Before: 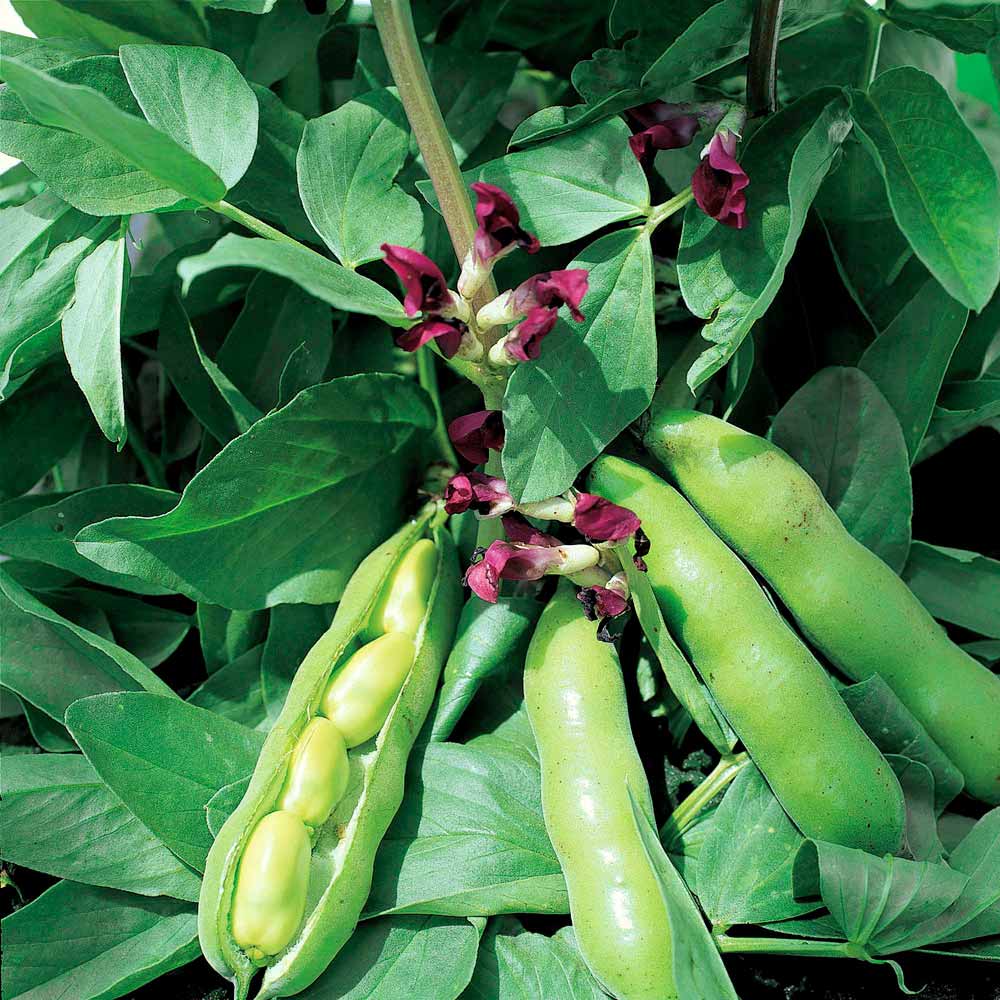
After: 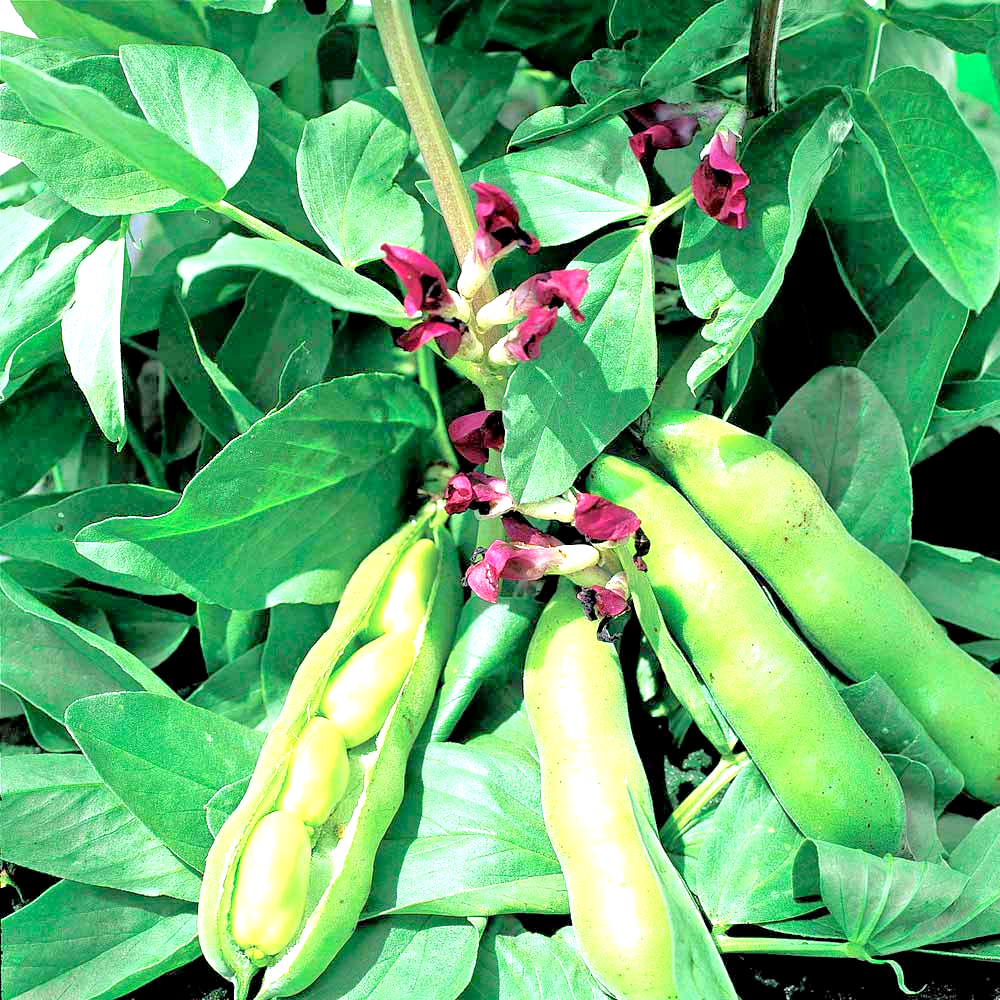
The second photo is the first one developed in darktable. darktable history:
exposure: black level correction 0.001, exposure 1 EV, compensate highlight preservation false
tone equalizer: -7 EV 0.15 EV, -6 EV 0.6 EV, -5 EV 1.15 EV, -4 EV 1.33 EV, -3 EV 1.15 EV, -2 EV 0.6 EV, -1 EV 0.15 EV, mask exposure compensation -0.5 EV
